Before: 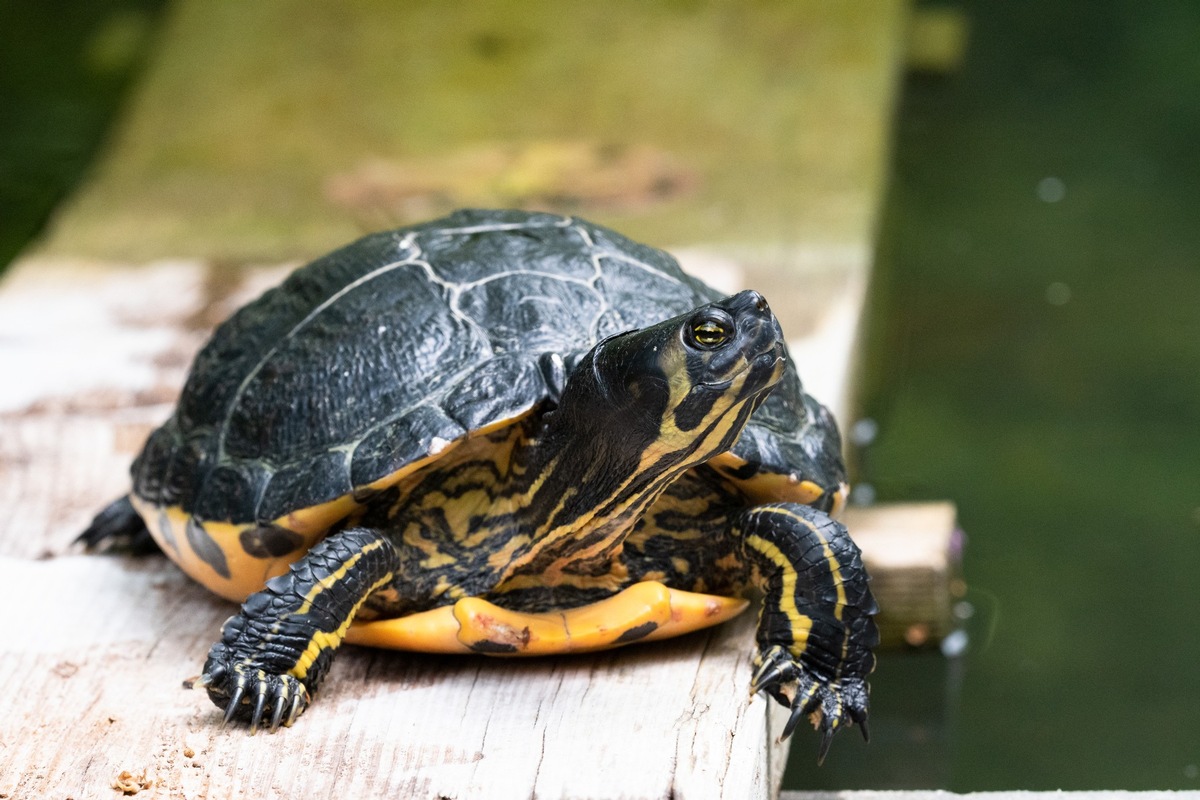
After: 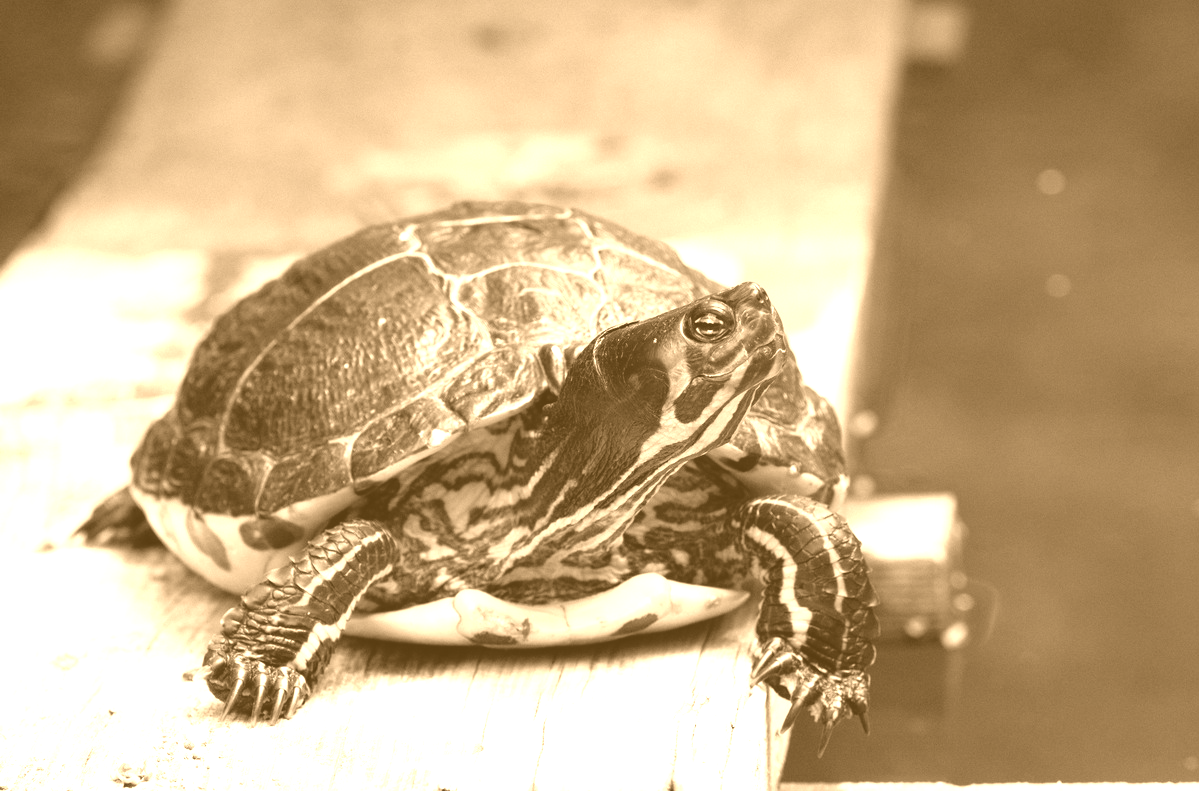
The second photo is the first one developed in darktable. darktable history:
crop: top 1.049%, right 0.001%
colorize: hue 28.8°, source mix 100%
